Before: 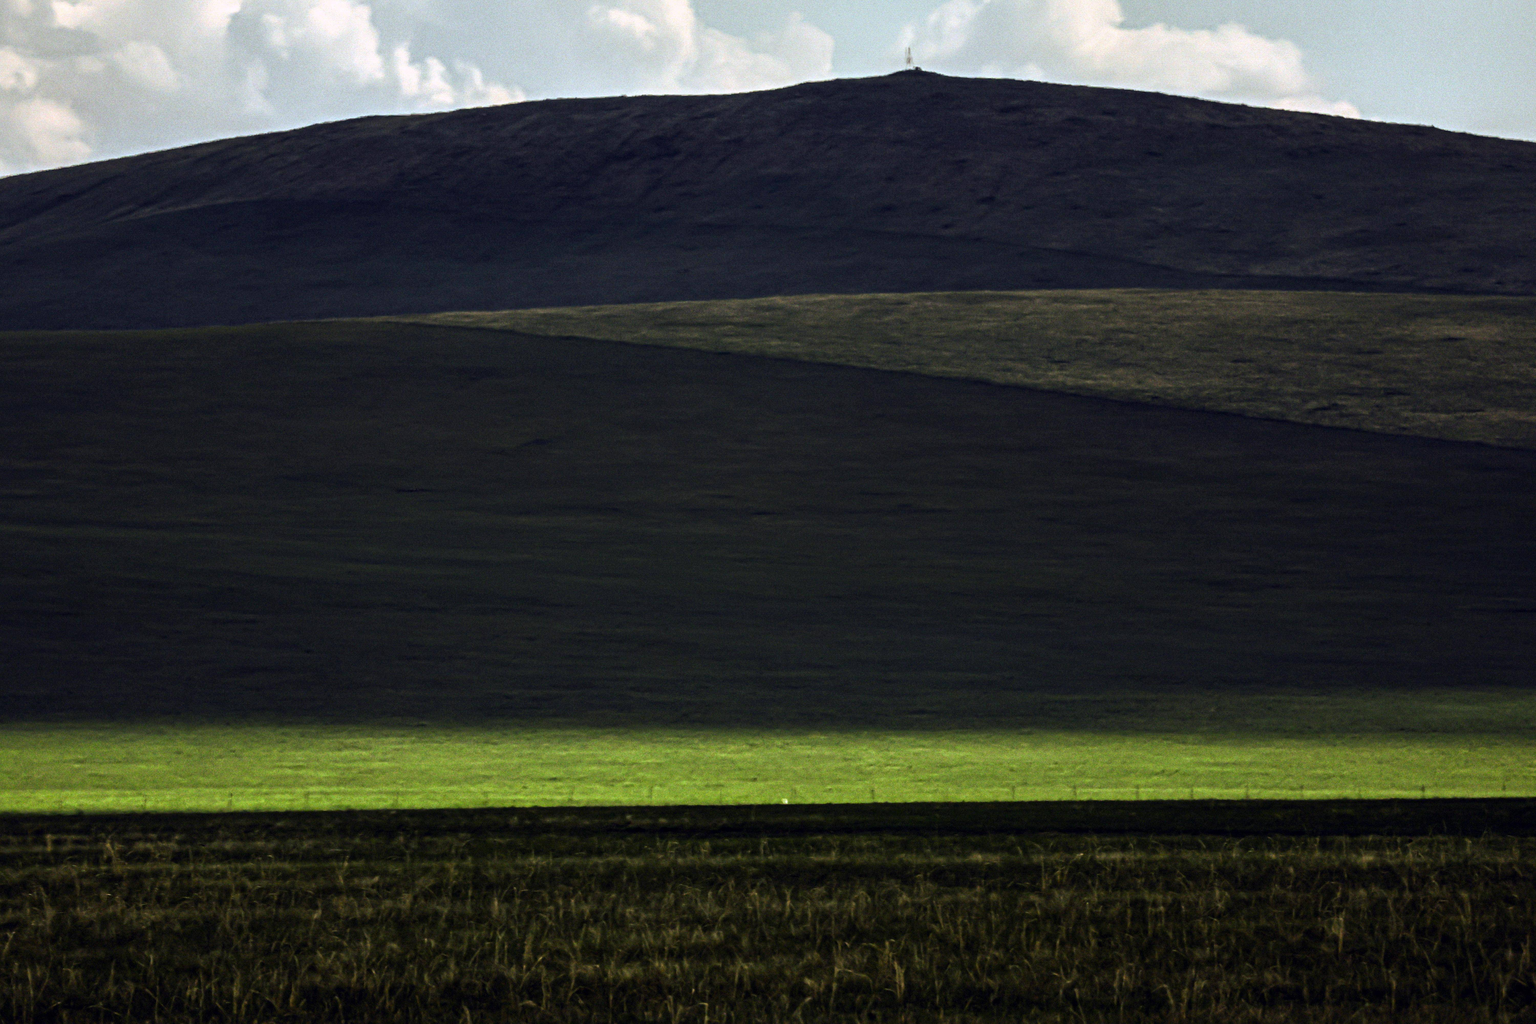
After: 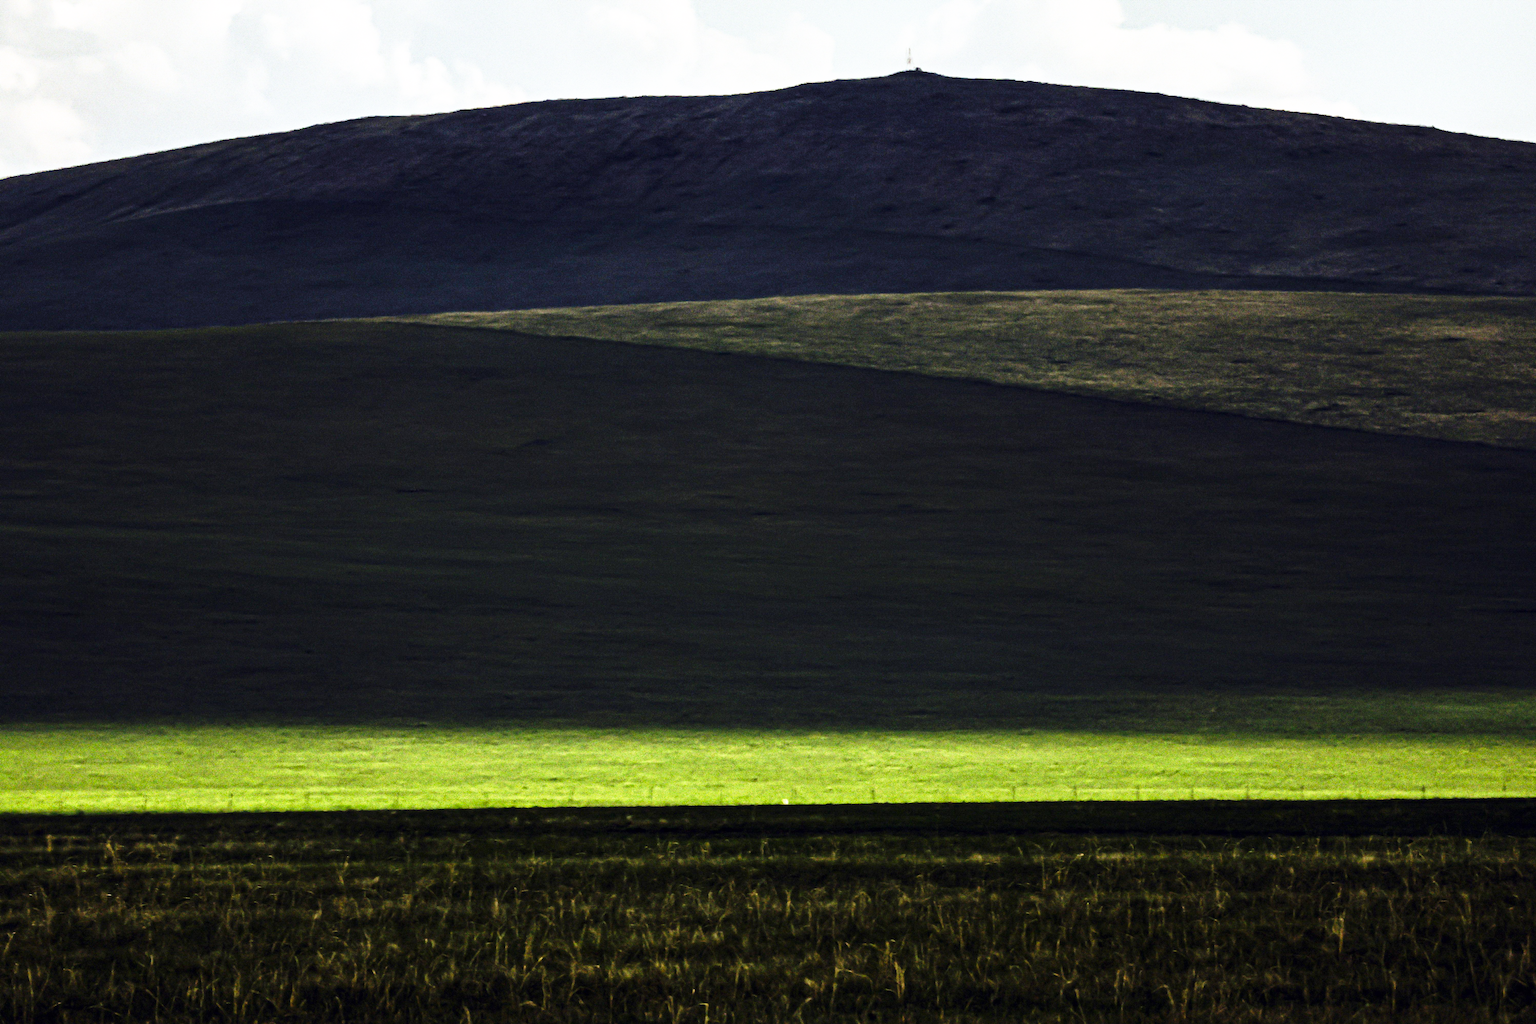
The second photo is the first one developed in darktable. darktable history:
base curve: curves: ch0 [(0, 0) (0.026, 0.03) (0.109, 0.232) (0.351, 0.748) (0.669, 0.968) (1, 1)], preserve colors none
